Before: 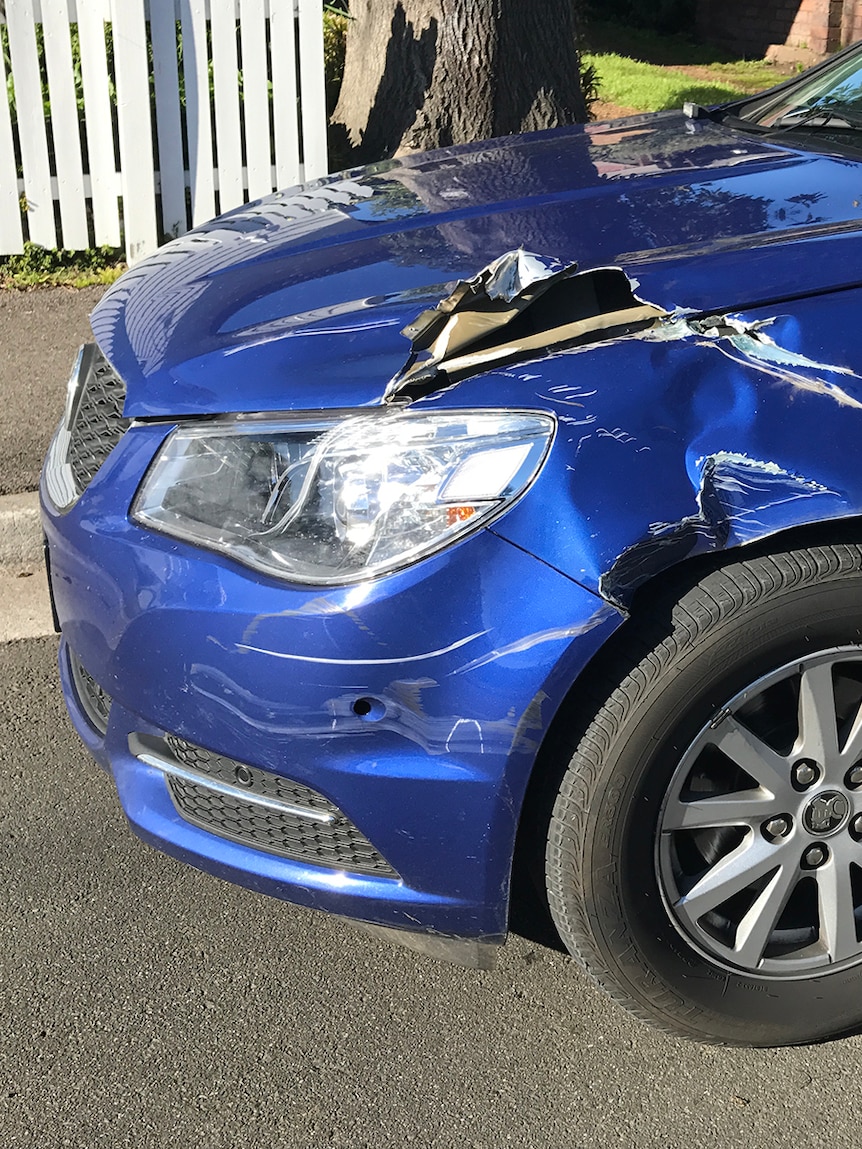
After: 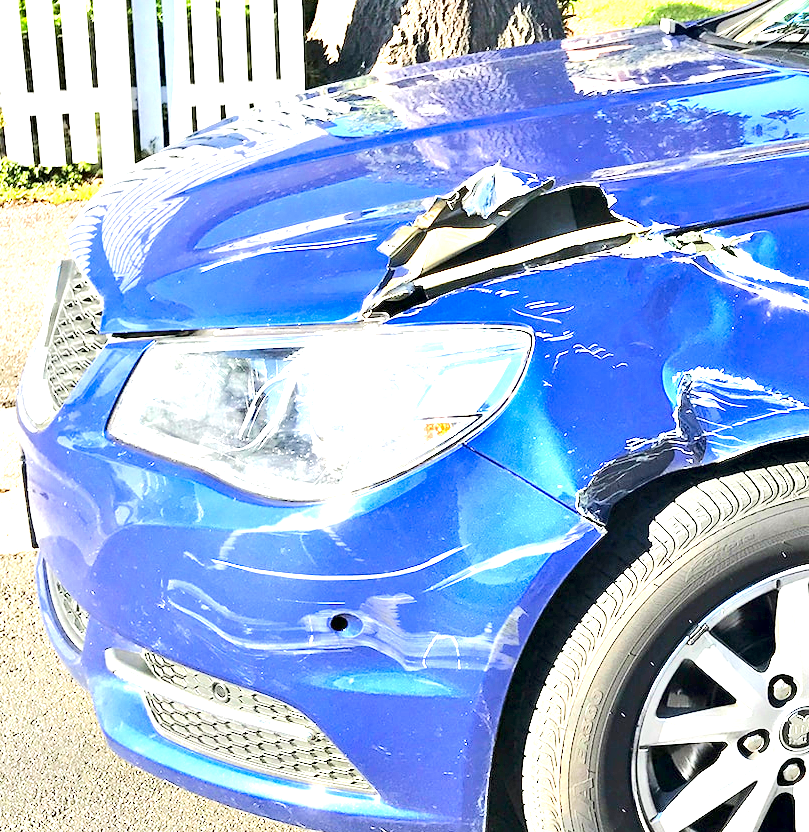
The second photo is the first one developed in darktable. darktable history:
tone equalizer: -8 EV 1.97 EV, -7 EV 1.98 EV, -6 EV 1.99 EV, -5 EV 1.98 EV, -4 EV 1.97 EV, -3 EV 1.49 EV, -2 EV 0.982 EV, -1 EV 0.497 EV, edges refinement/feathering 500, mask exposure compensation -1.57 EV, preserve details no
contrast equalizer: octaves 7, y [[0.6 ×6], [0.55 ×6], [0 ×6], [0 ×6], [0 ×6]]
local contrast: mode bilateral grid, contrast 15, coarseness 37, detail 104%, midtone range 0.2
exposure: black level correction 0, exposure 1.39 EV, compensate highlight preservation false
crop: left 2.71%, top 7.382%, right 3.333%, bottom 20.153%
